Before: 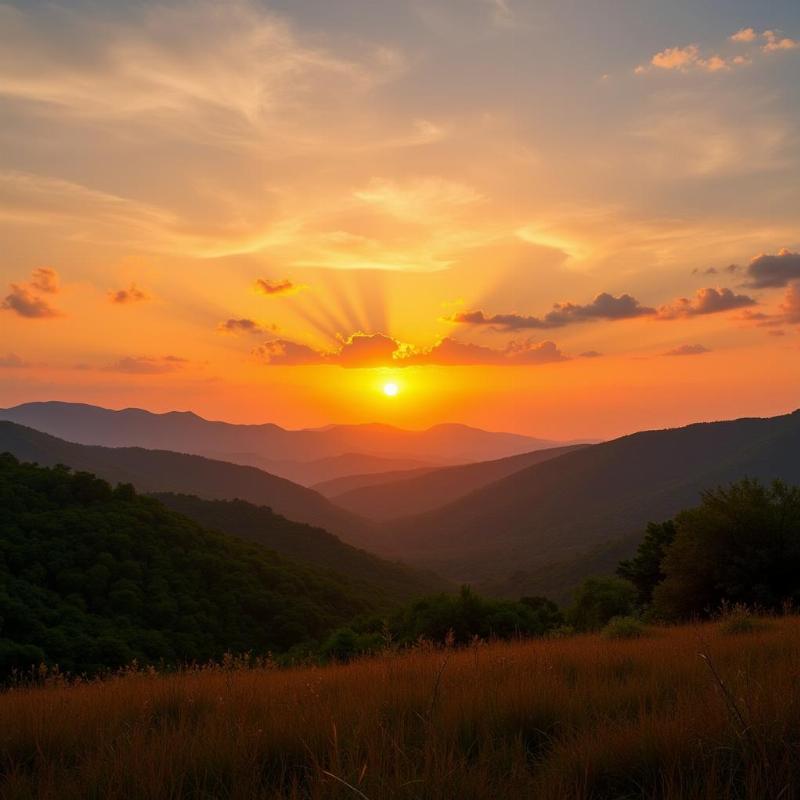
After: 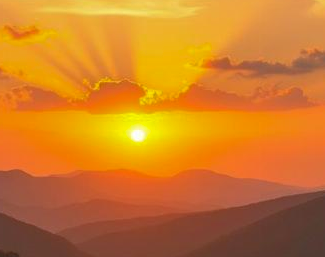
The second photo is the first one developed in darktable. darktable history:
shadows and highlights: on, module defaults
exposure: exposure 0.029 EV, compensate highlight preservation false
tone equalizer: on, module defaults
crop: left 31.637%, top 31.78%, right 27.673%, bottom 36.062%
